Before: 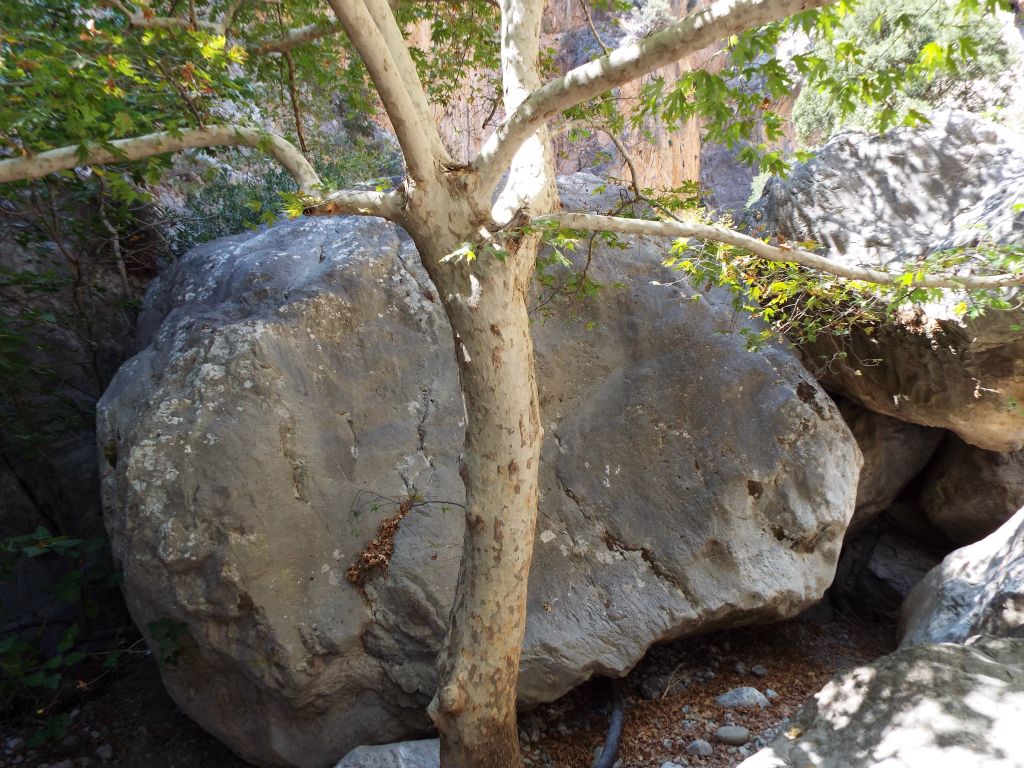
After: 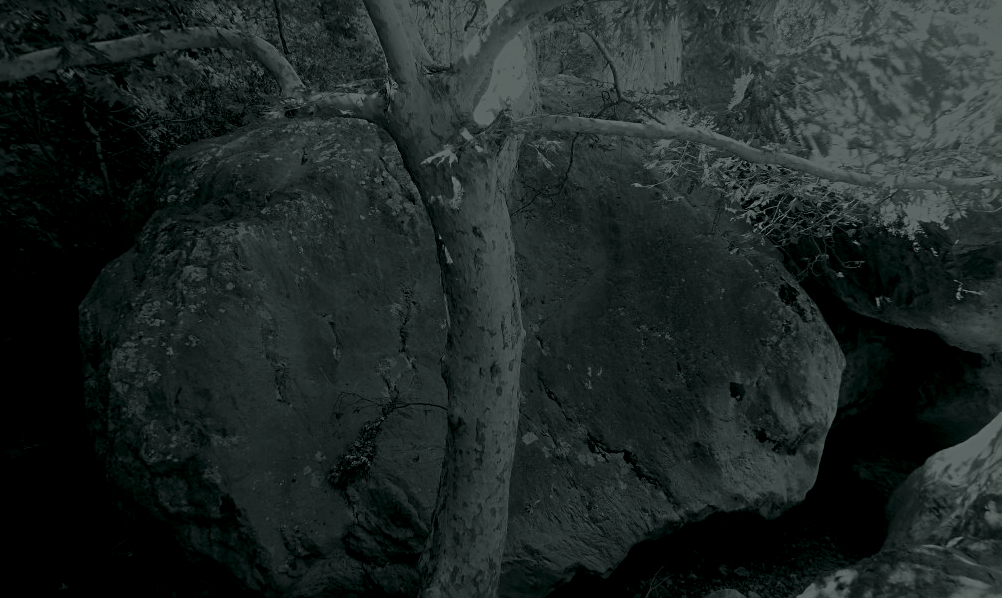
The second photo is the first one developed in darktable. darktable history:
sharpen: radius 2.529, amount 0.323
crop and rotate: left 1.814%, top 12.818%, right 0.25%, bottom 9.225%
colorize: hue 90°, saturation 19%, lightness 1.59%, version 1
white balance: red 1.467, blue 0.684
bloom: size 9%, threshold 100%, strength 7%
